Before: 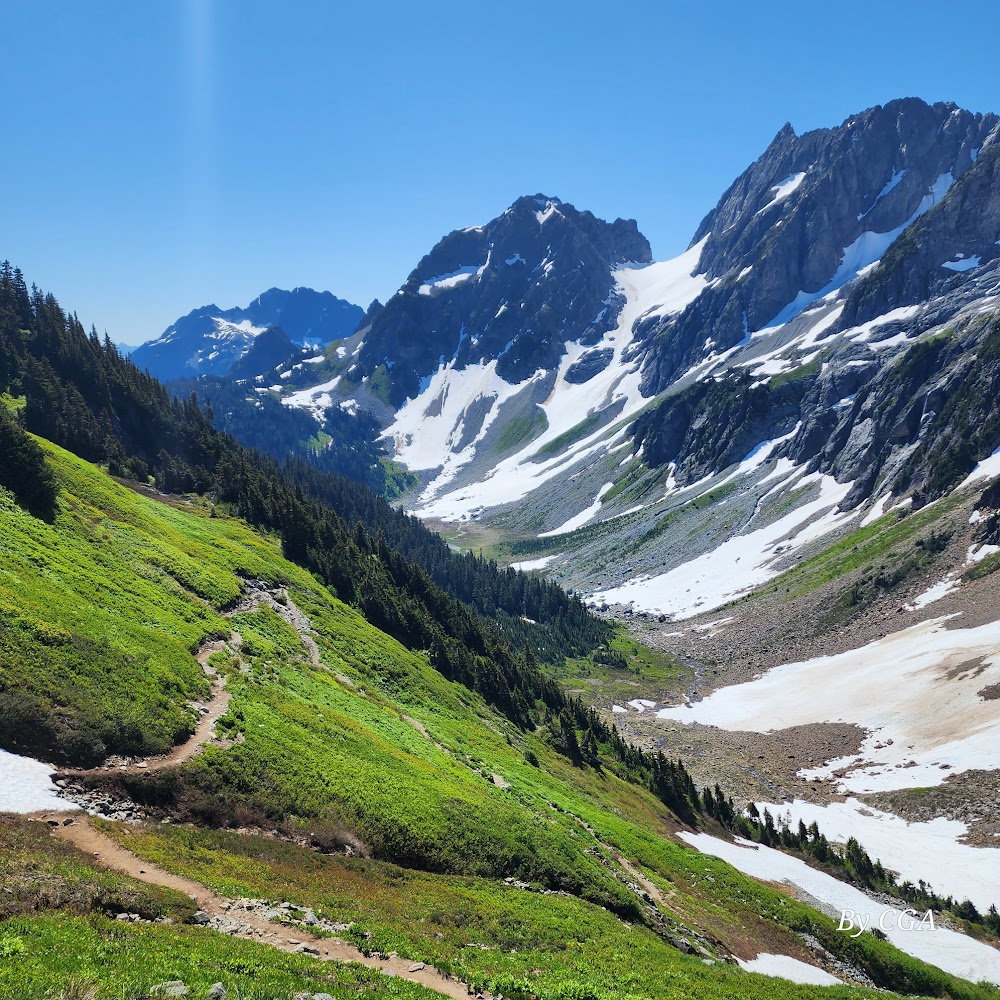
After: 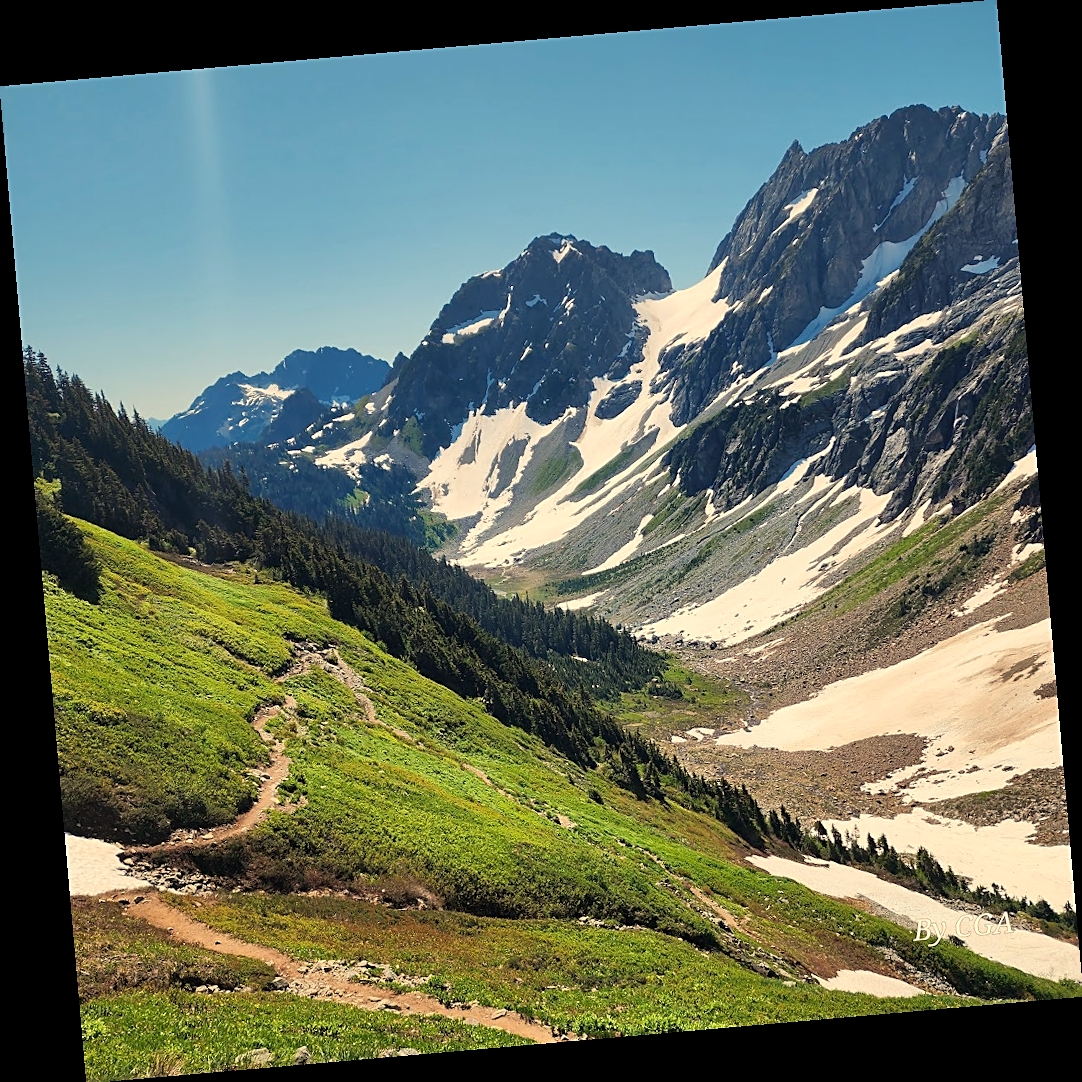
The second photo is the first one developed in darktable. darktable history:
rotate and perspective: rotation -4.98°, automatic cropping off
white balance: red 1.138, green 0.996, blue 0.812
sharpen: on, module defaults
